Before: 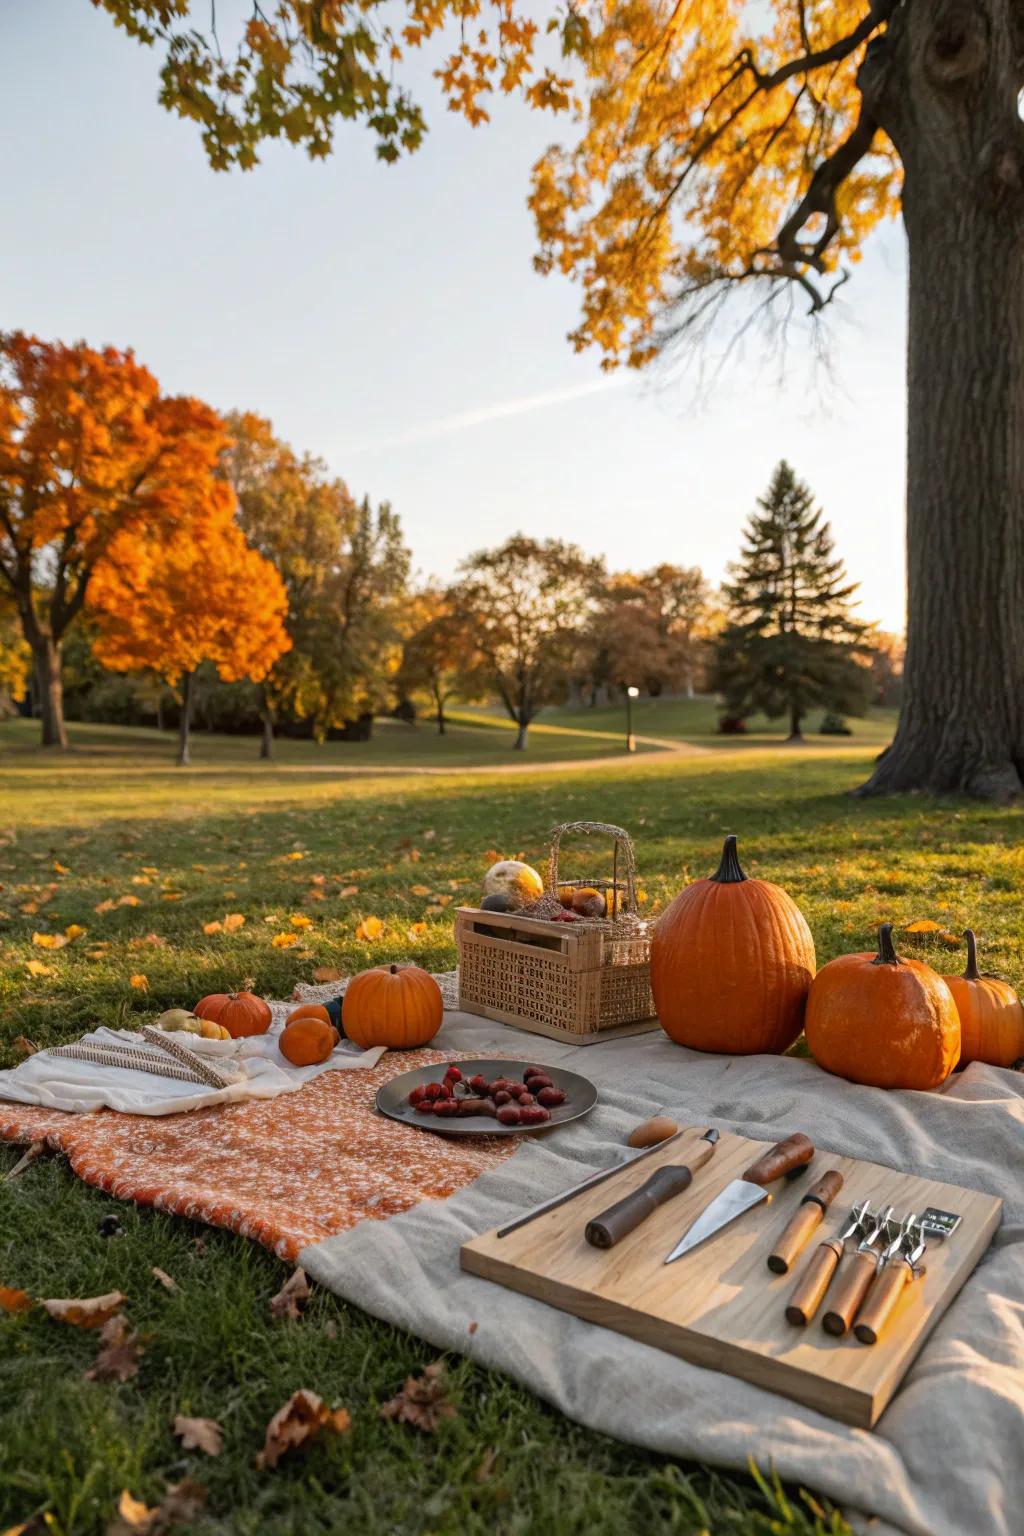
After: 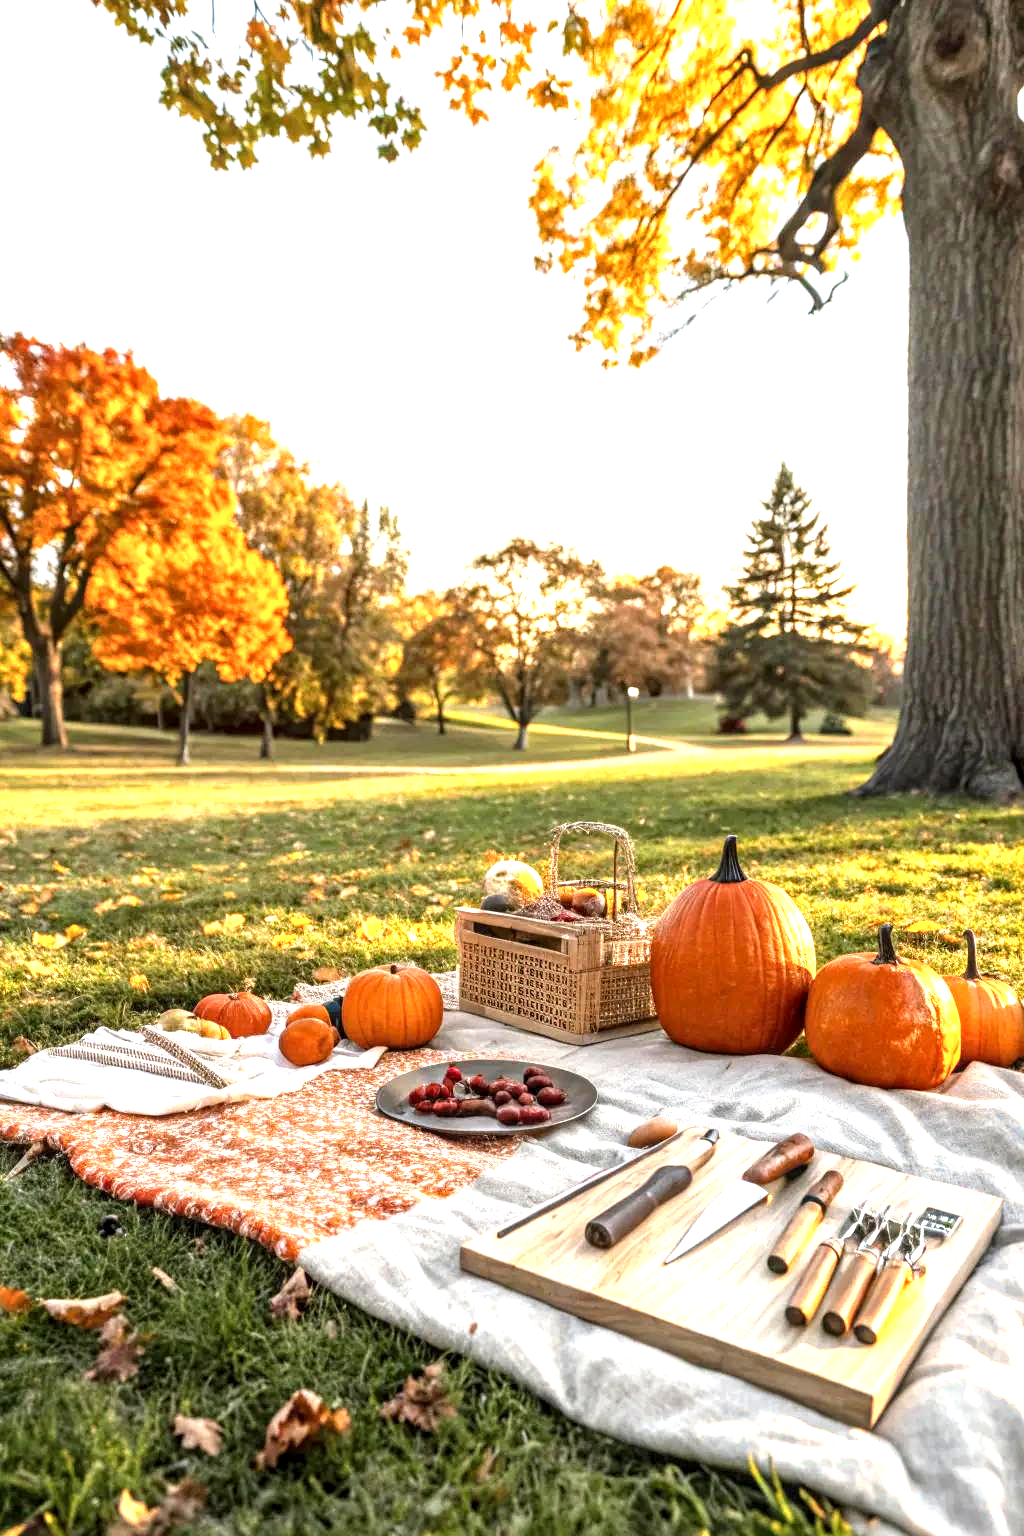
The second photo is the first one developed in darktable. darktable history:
exposure: black level correction 0, exposure 1.48 EV
local contrast: detail 150%
